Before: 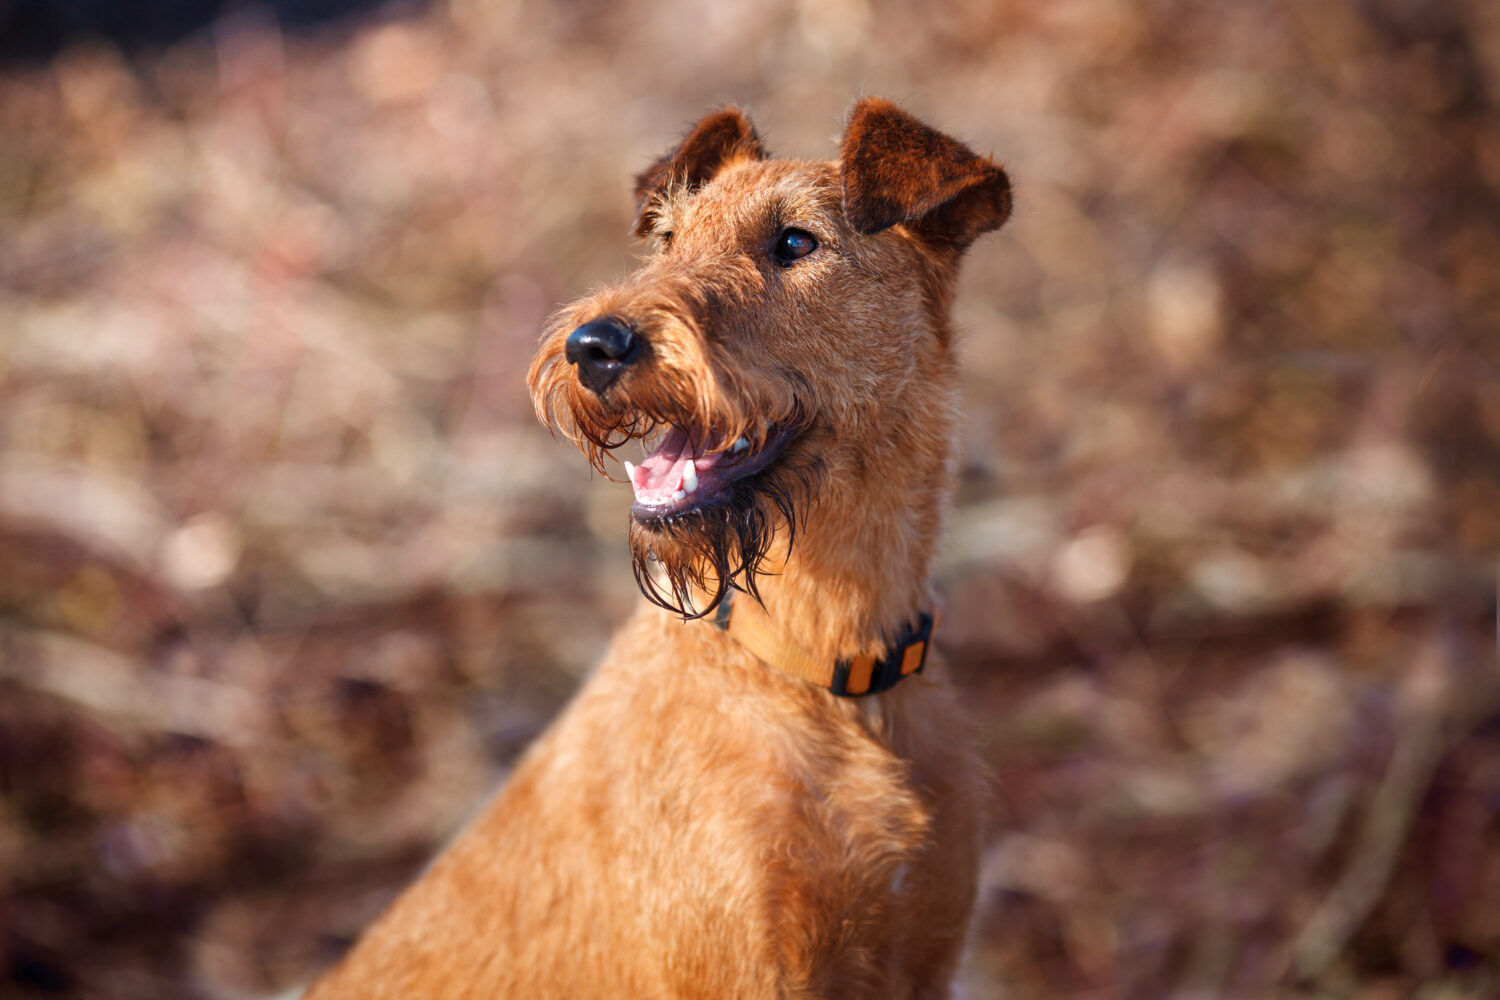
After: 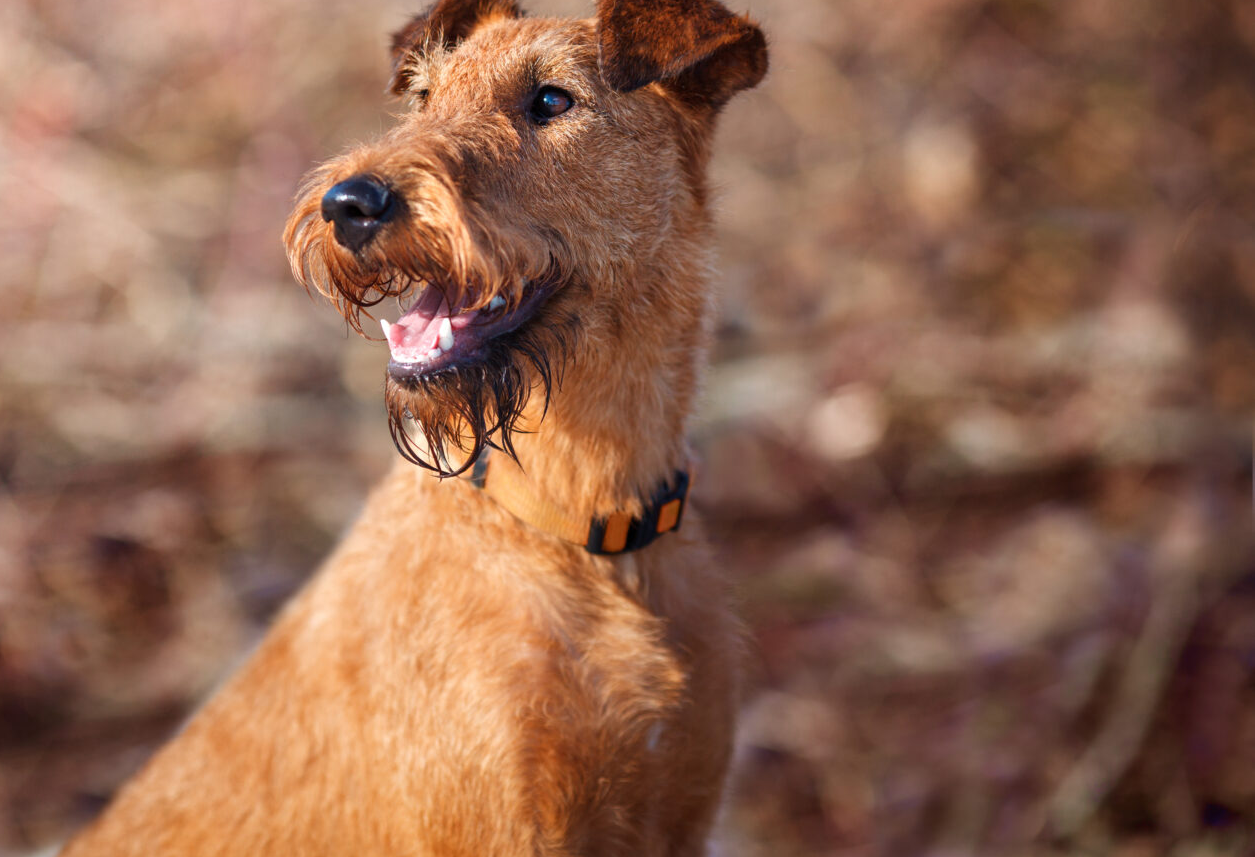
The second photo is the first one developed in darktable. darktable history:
crop: left 16.315%, top 14.246%
white balance: emerald 1
